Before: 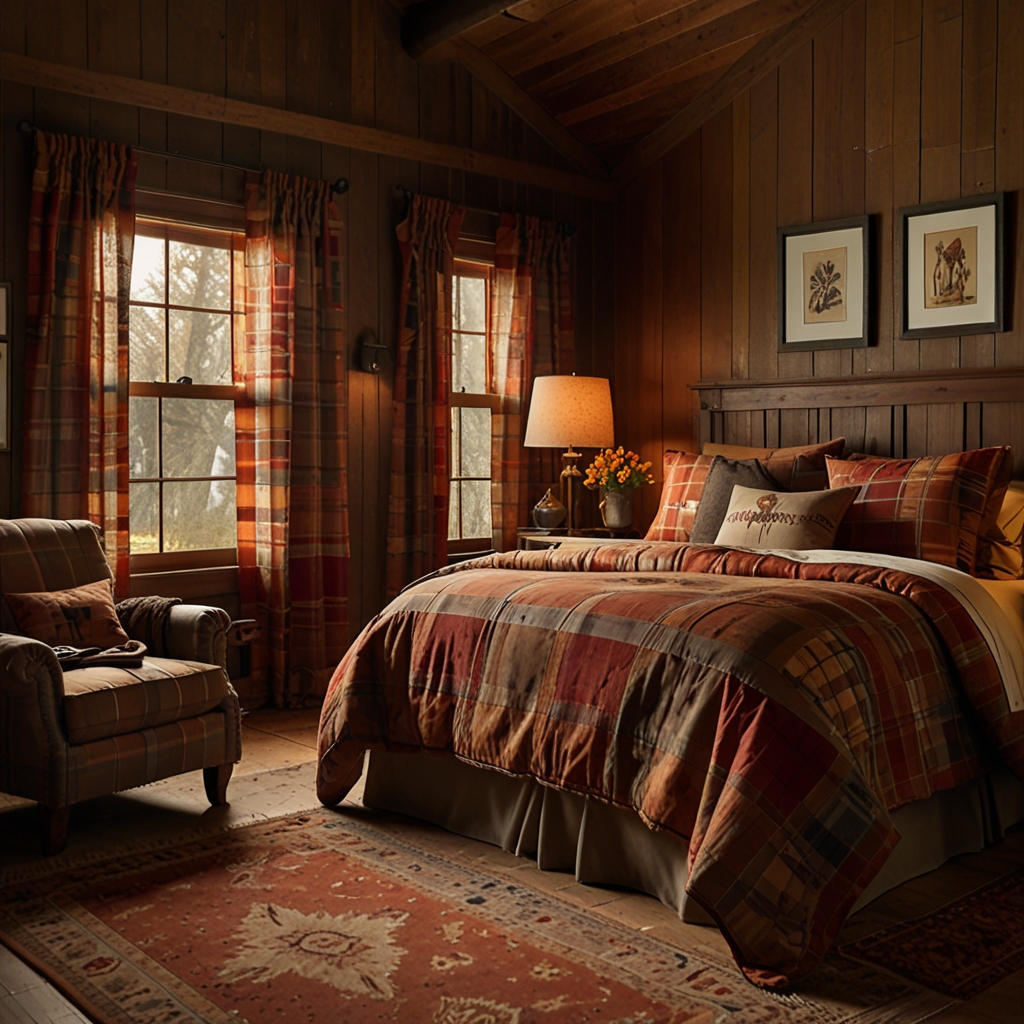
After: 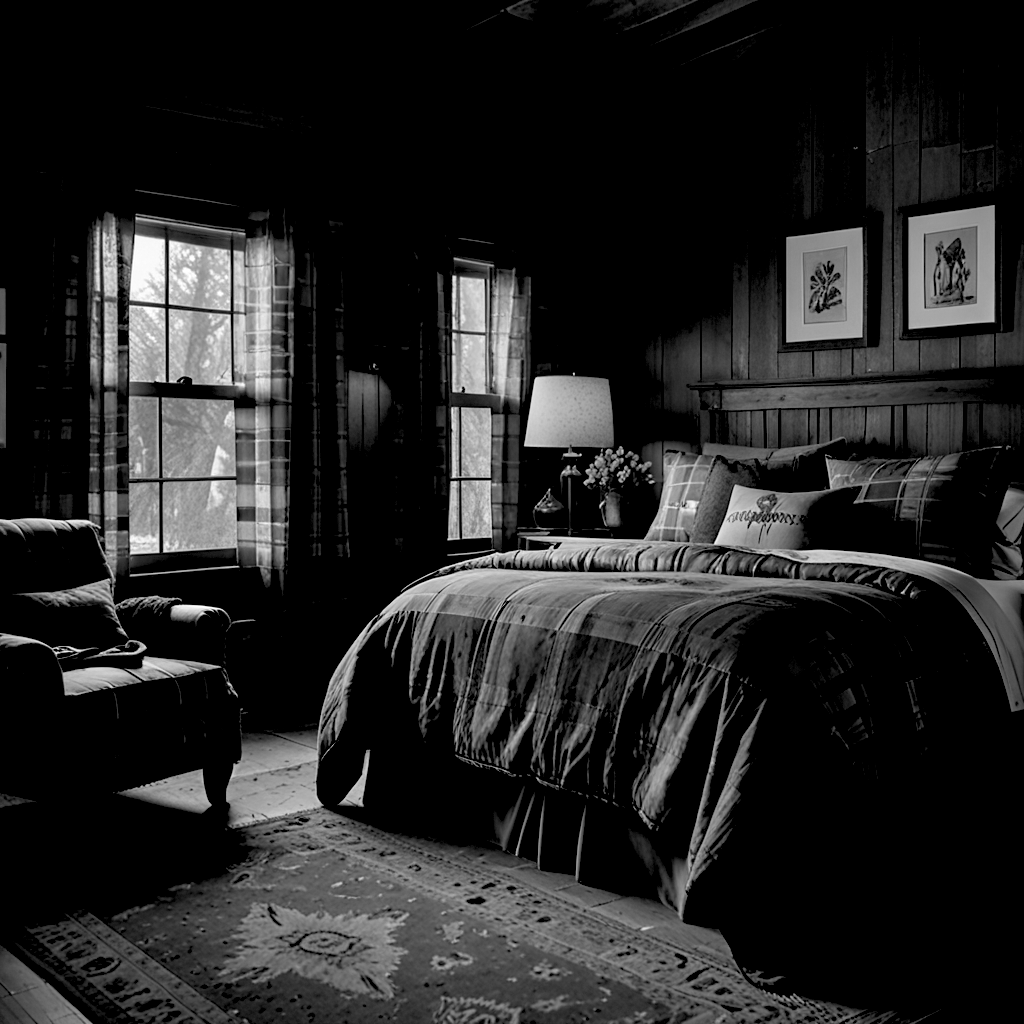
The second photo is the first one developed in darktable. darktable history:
monochrome: a -6.99, b 35.61, size 1.4
rgb levels: levels [[0.029, 0.461, 0.922], [0, 0.5, 1], [0, 0.5, 1]]
